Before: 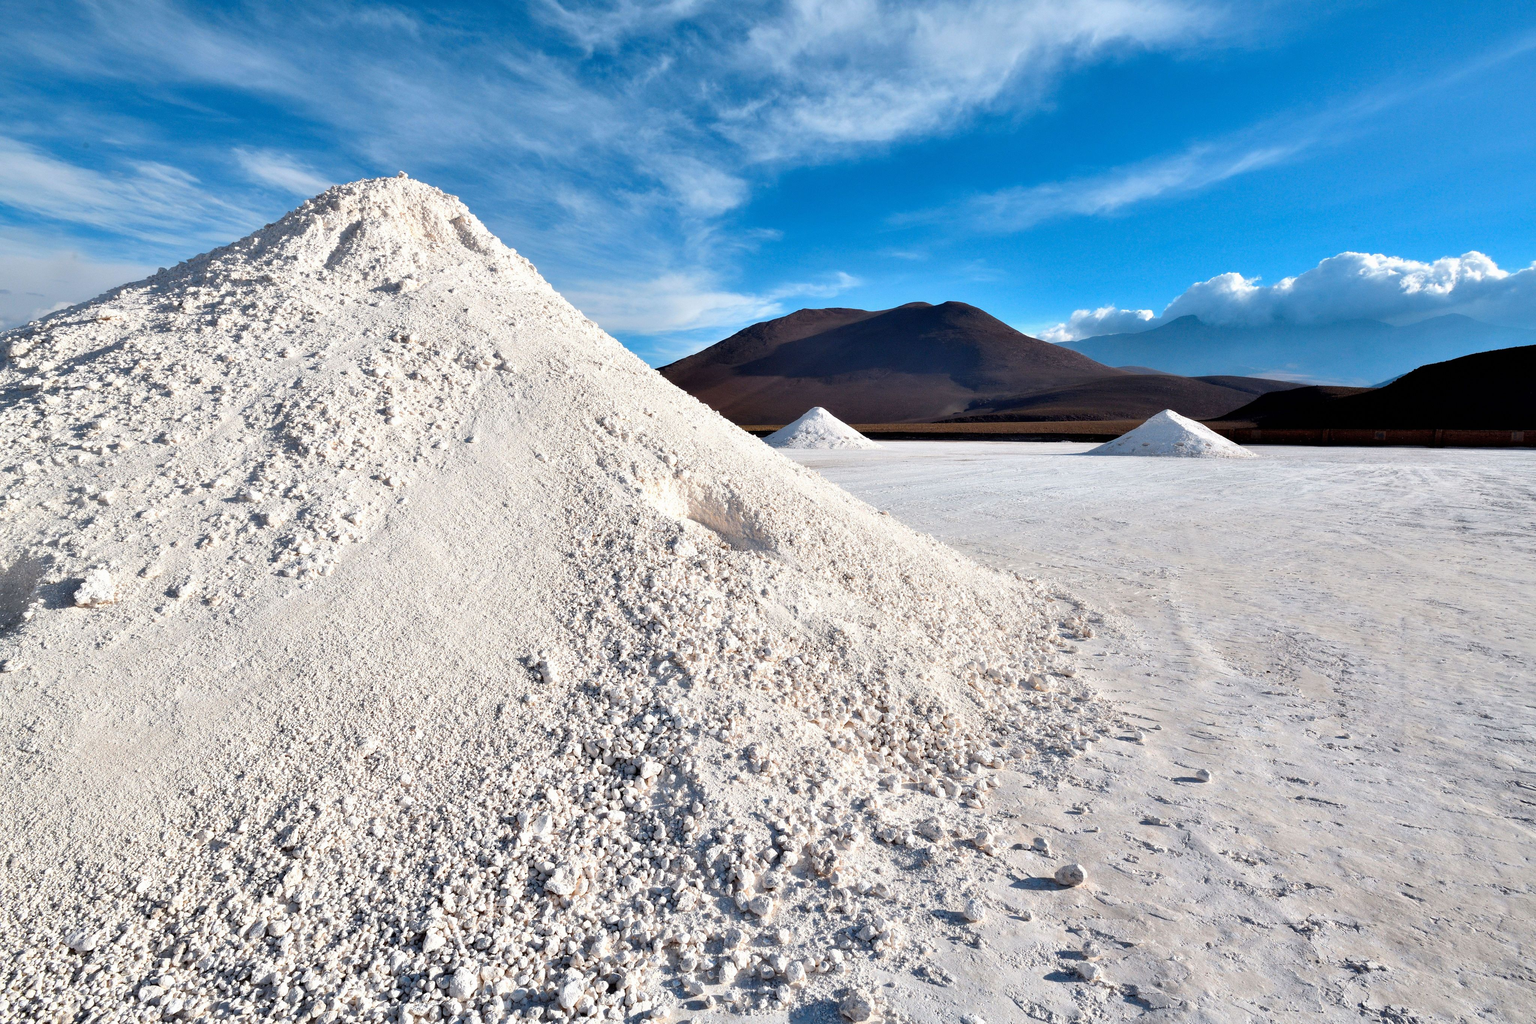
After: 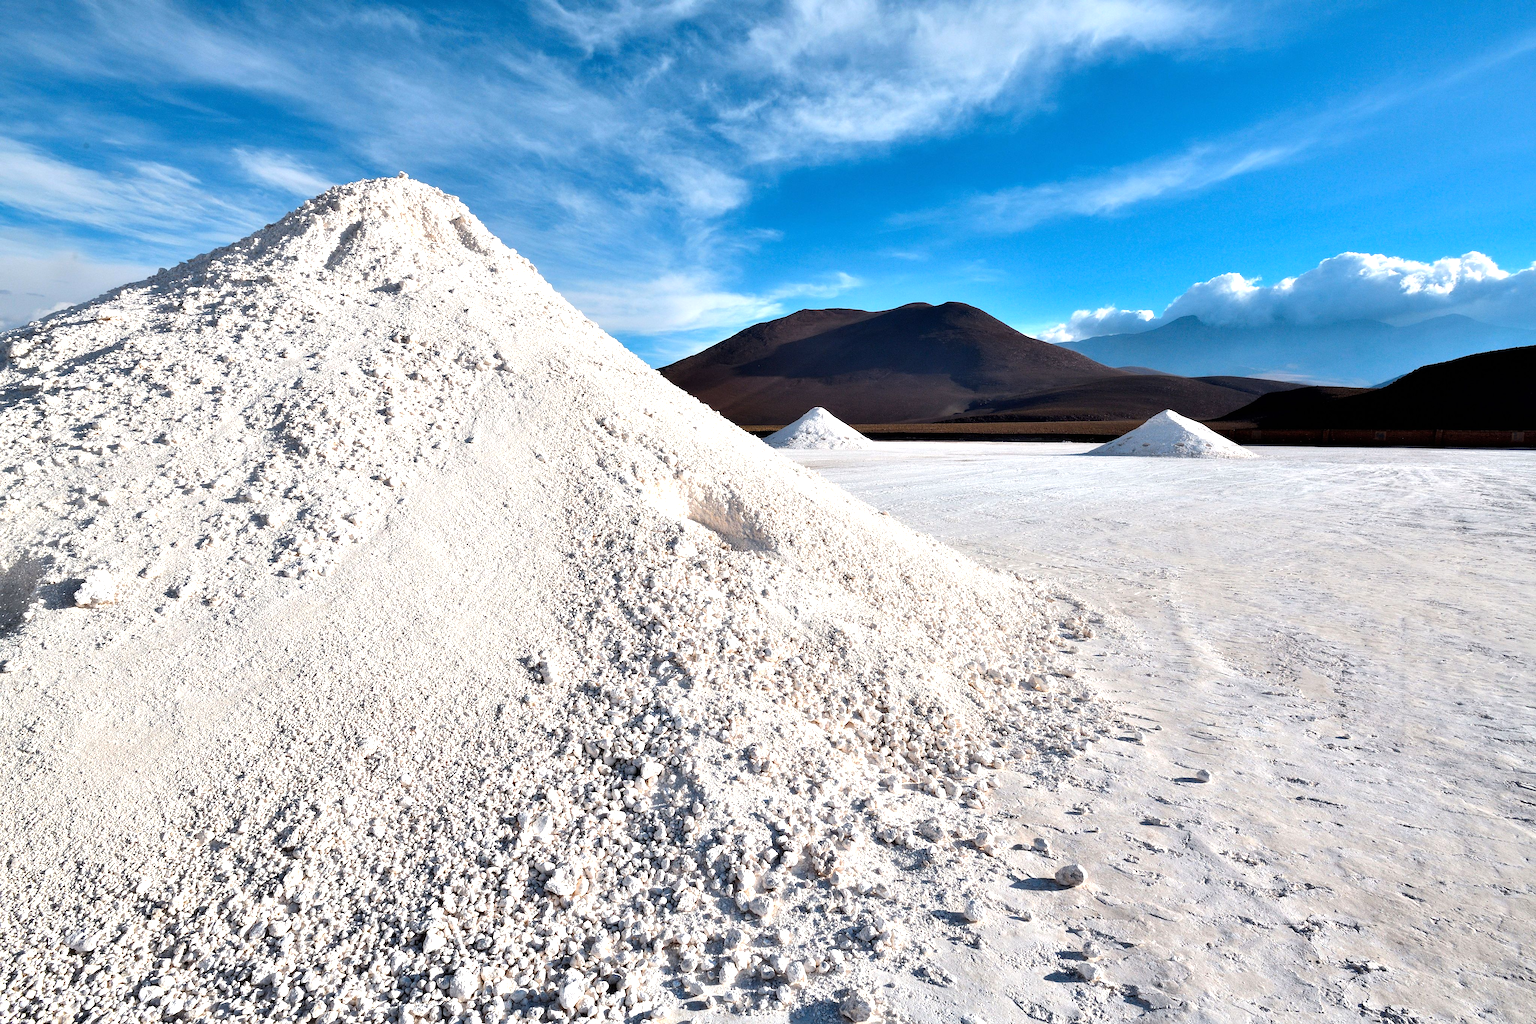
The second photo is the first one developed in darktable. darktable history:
tone equalizer: -8 EV -0.417 EV, -7 EV -0.389 EV, -6 EV -0.333 EV, -5 EV -0.222 EV, -3 EV 0.222 EV, -2 EV 0.333 EV, -1 EV 0.389 EV, +0 EV 0.417 EV, edges refinement/feathering 500, mask exposure compensation -1.57 EV, preserve details no
sharpen: amount 0.2
